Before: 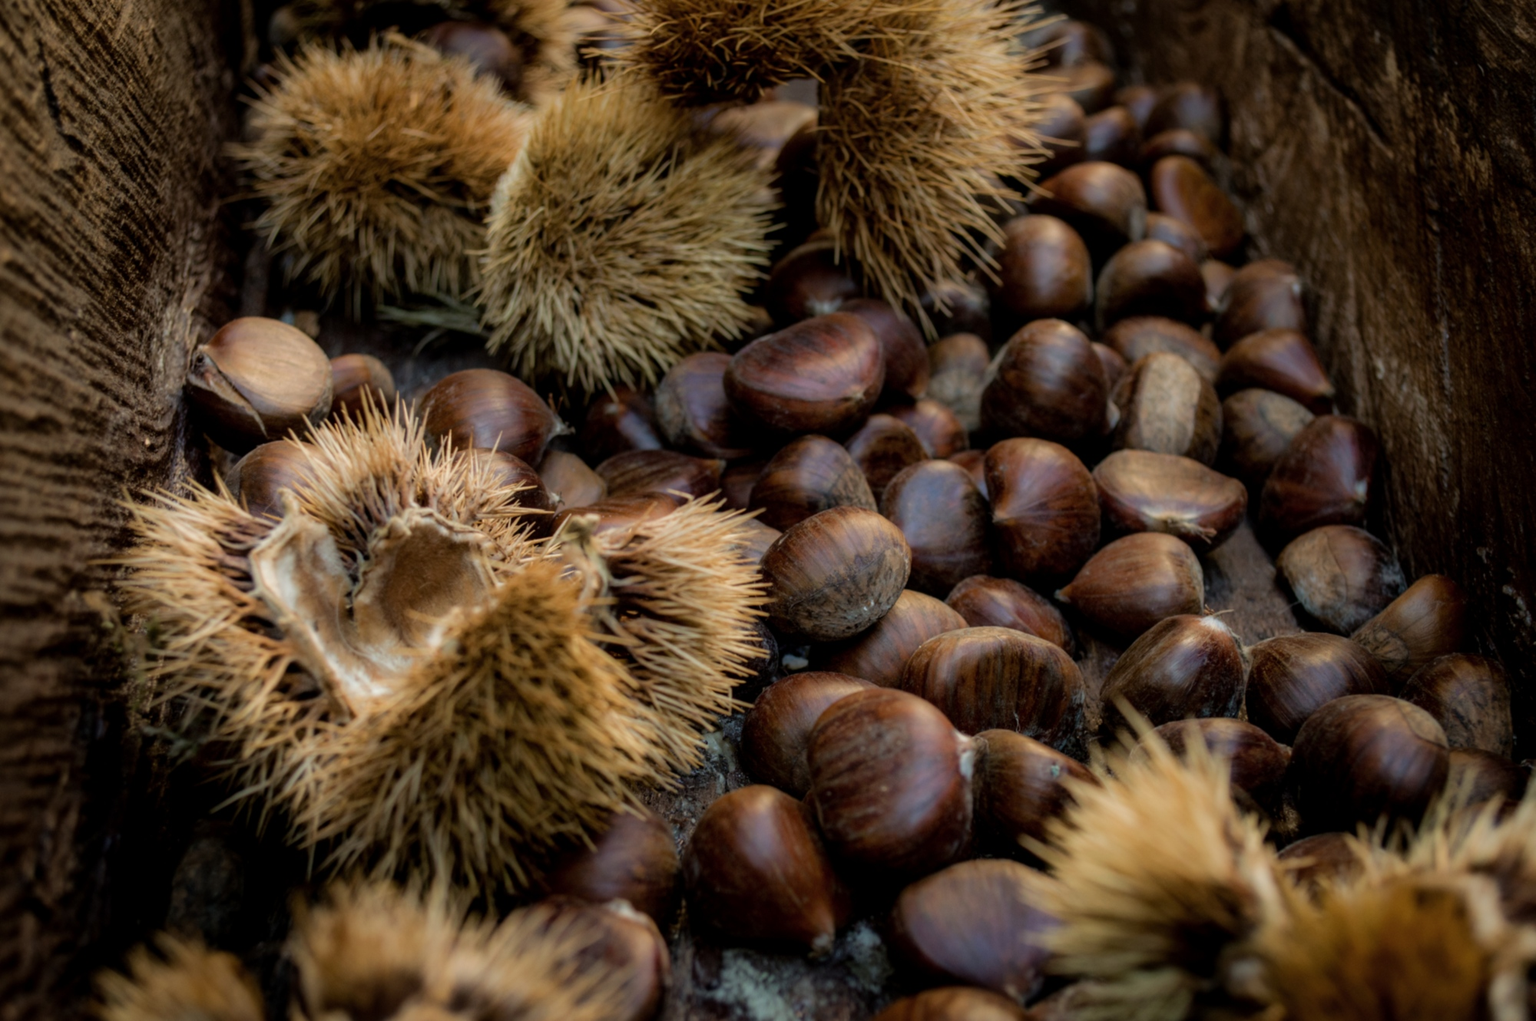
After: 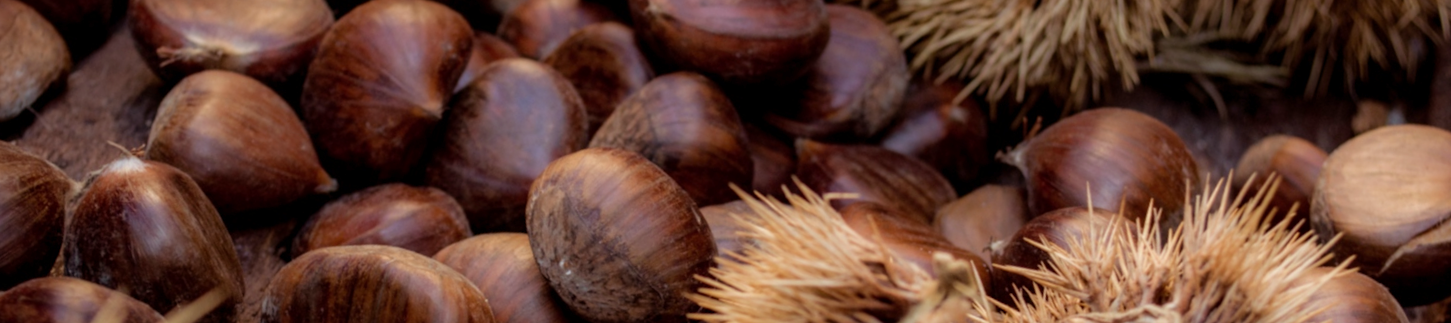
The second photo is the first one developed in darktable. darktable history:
rgb levels: mode RGB, independent channels, levels [[0, 0.474, 1], [0, 0.5, 1], [0, 0.5, 1]]
crop and rotate: angle 16.12°, top 30.835%, bottom 35.653%
